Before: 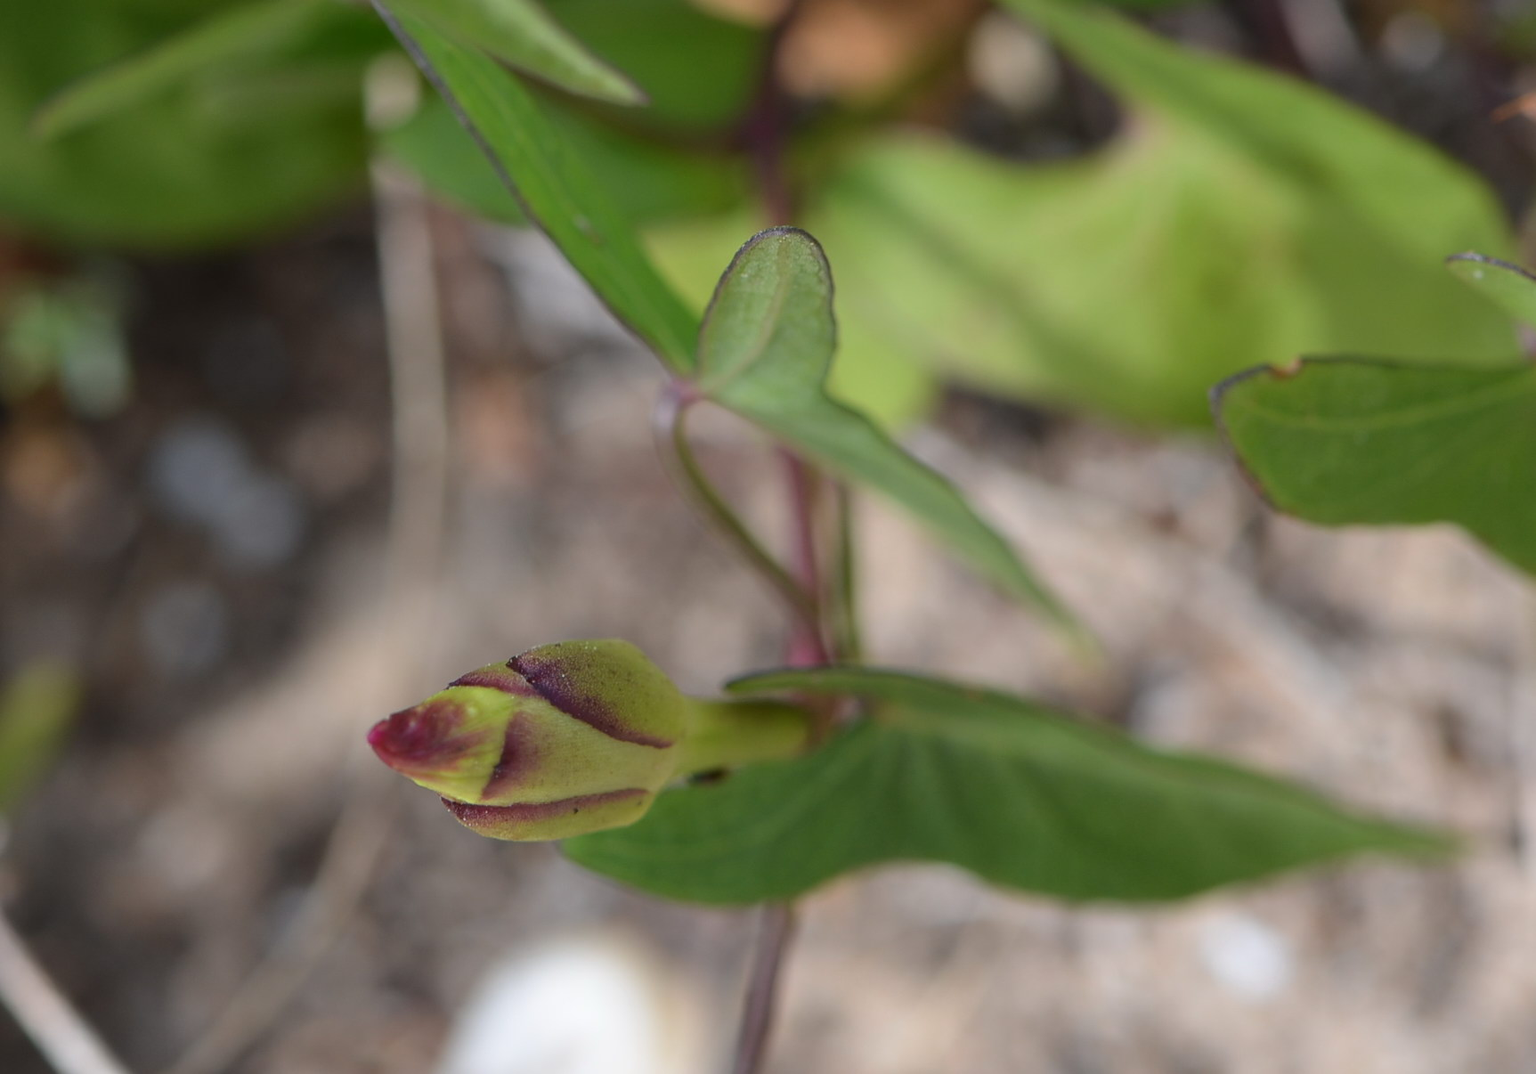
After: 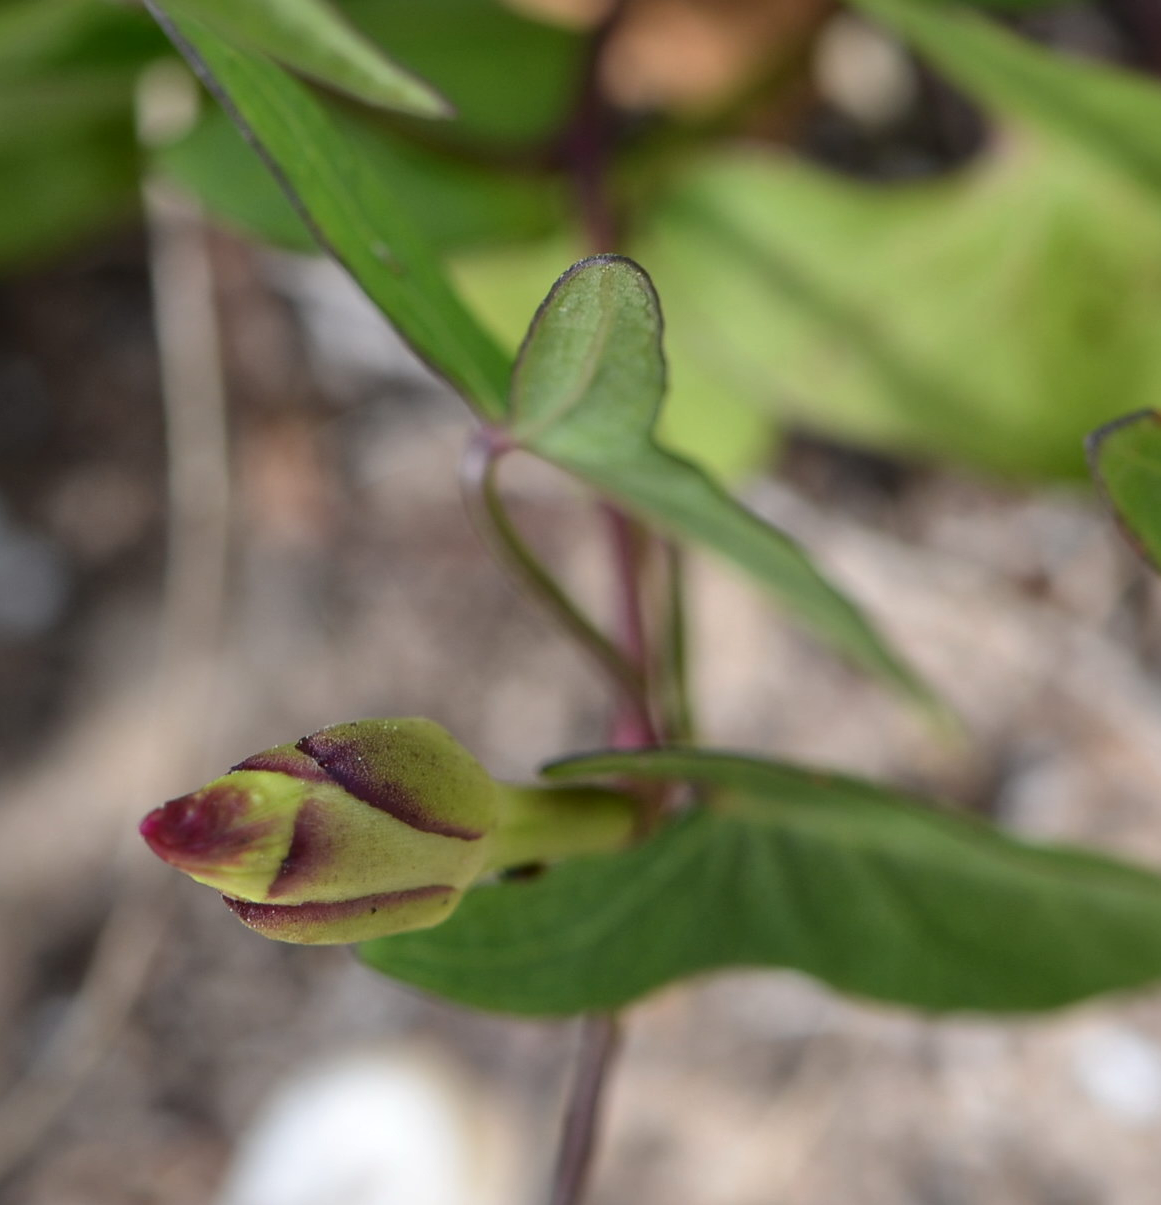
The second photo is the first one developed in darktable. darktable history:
crop and rotate: left 15.924%, right 16.733%
local contrast: mode bilateral grid, contrast 19, coarseness 49, detail 132%, midtone range 0.2
